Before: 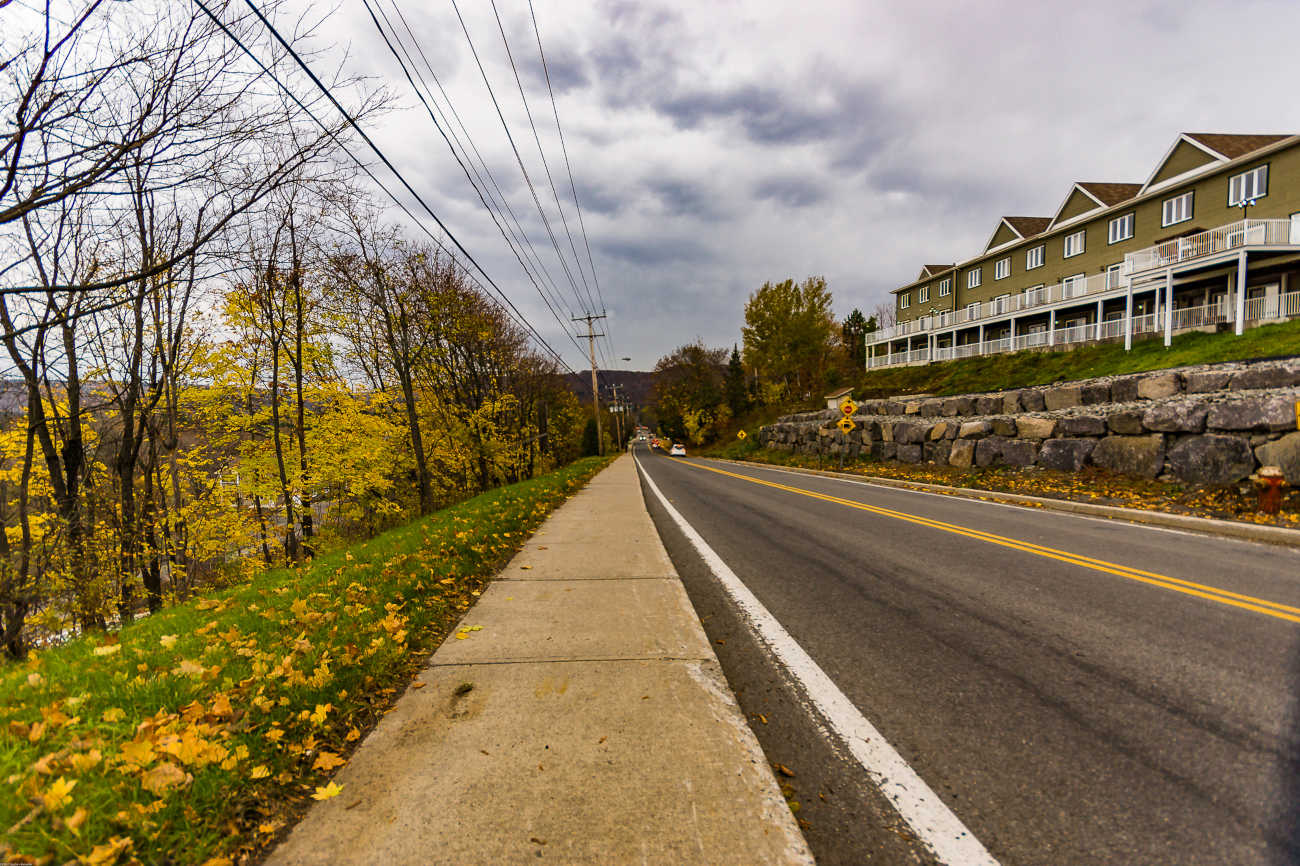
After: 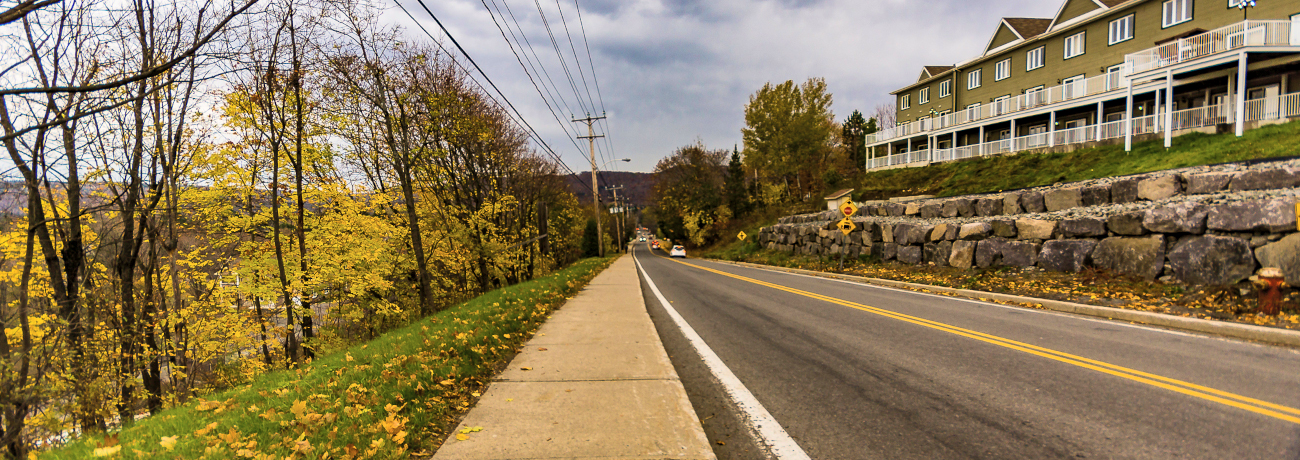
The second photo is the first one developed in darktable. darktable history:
crop and rotate: top 23.093%, bottom 23.675%
contrast brightness saturation: brightness 0.12
velvia: on, module defaults
local contrast: mode bilateral grid, contrast 20, coarseness 99, detail 150%, midtone range 0.2
